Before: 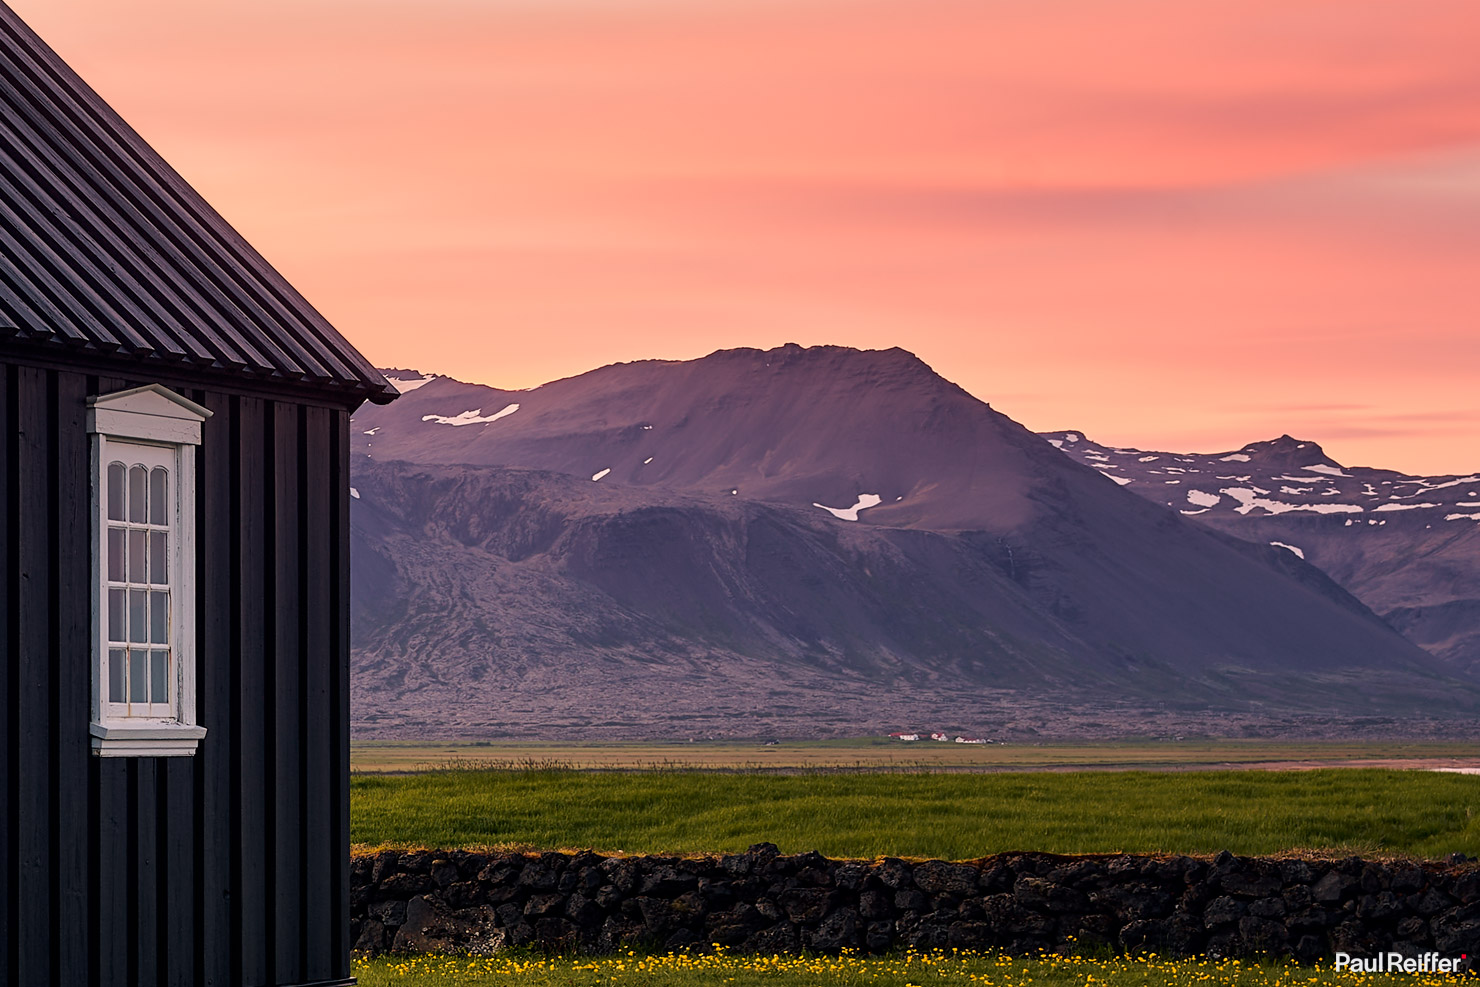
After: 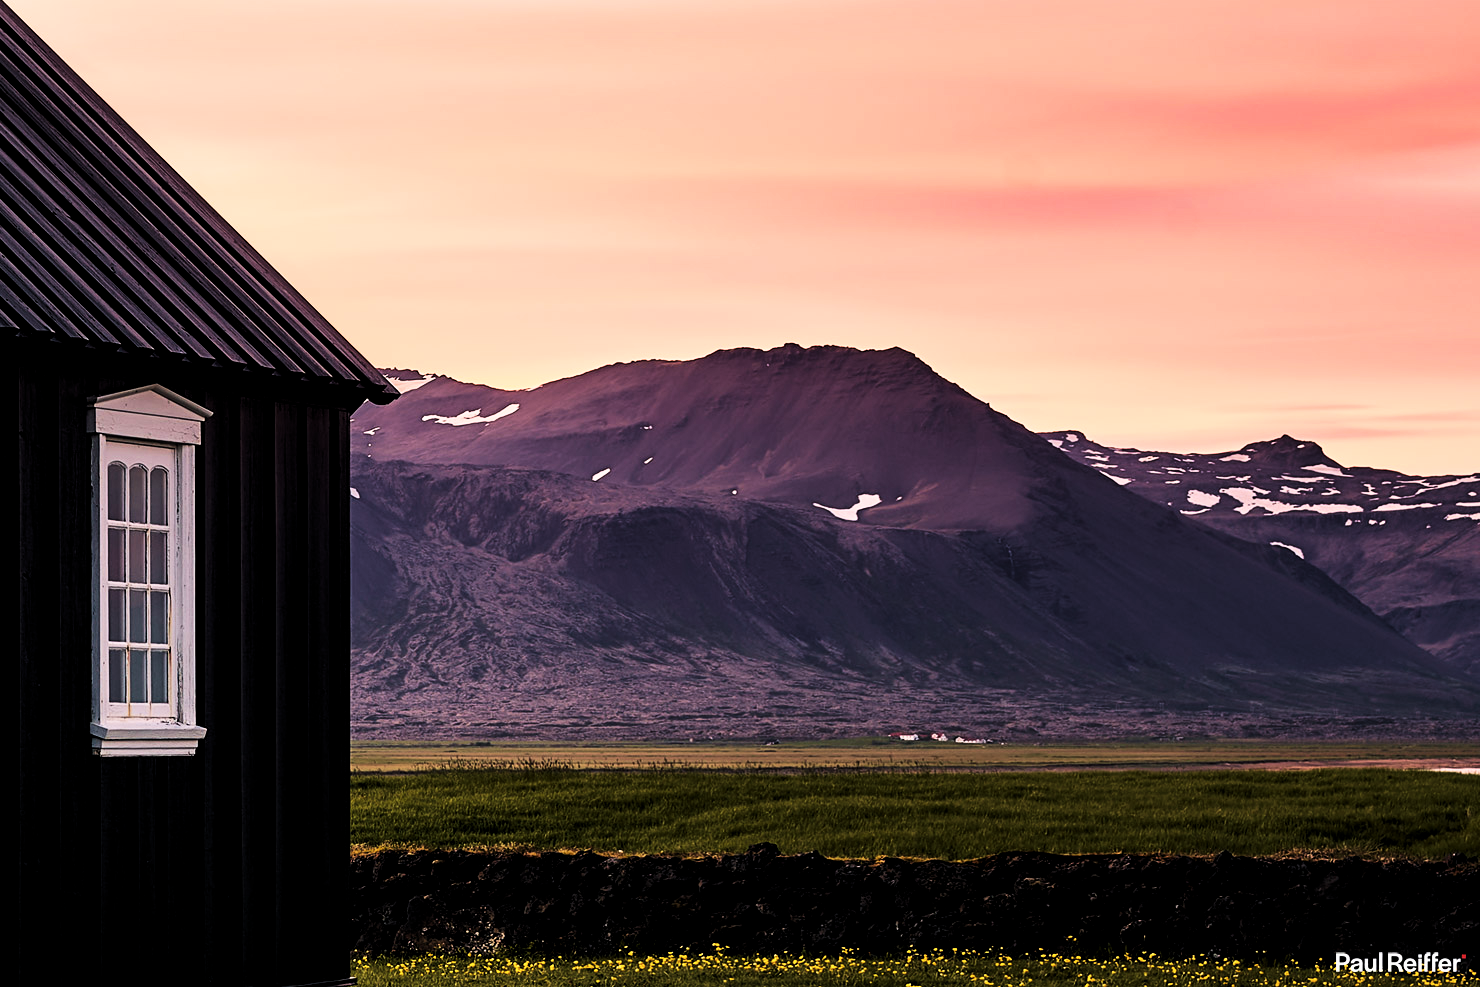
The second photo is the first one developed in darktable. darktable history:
levels: levels [0.101, 0.578, 0.953]
velvia: strength 44.78%
contrast brightness saturation: contrast 0.139
base curve: curves: ch0 [(0, 0) (0.088, 0.125) (0.176, 0.251) (0.354, 0.501) (0.613, 0.749) (1, 0.877)], preserve colors none
